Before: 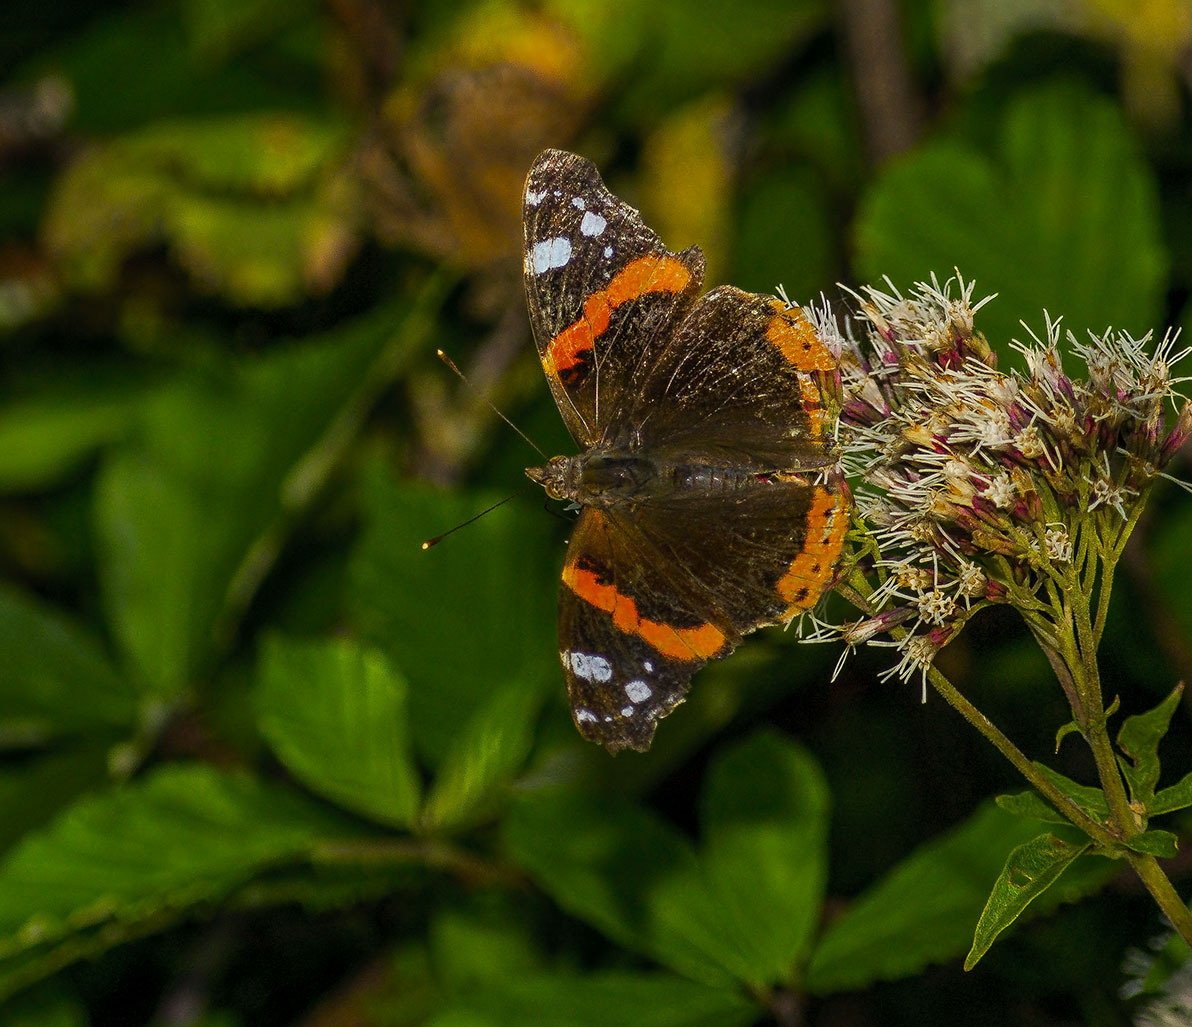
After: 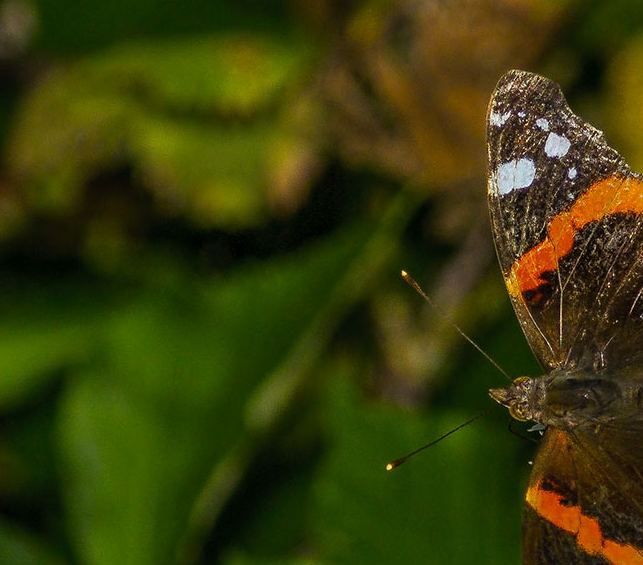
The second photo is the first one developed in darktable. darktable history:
crop and rotate: left 3.029%, top 7.701%, right 42.967%, bottom 37.193%
